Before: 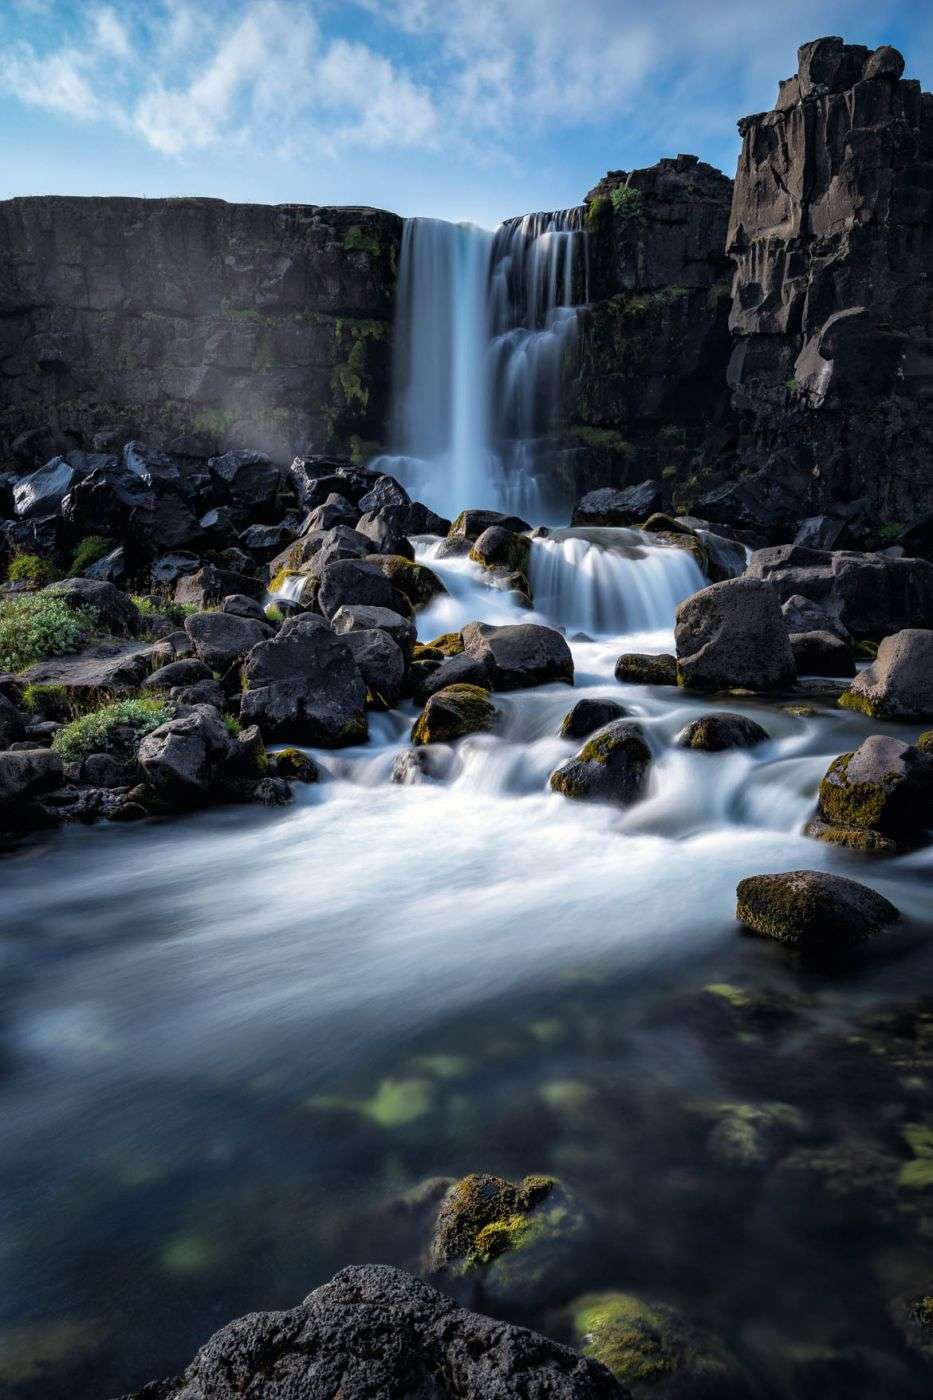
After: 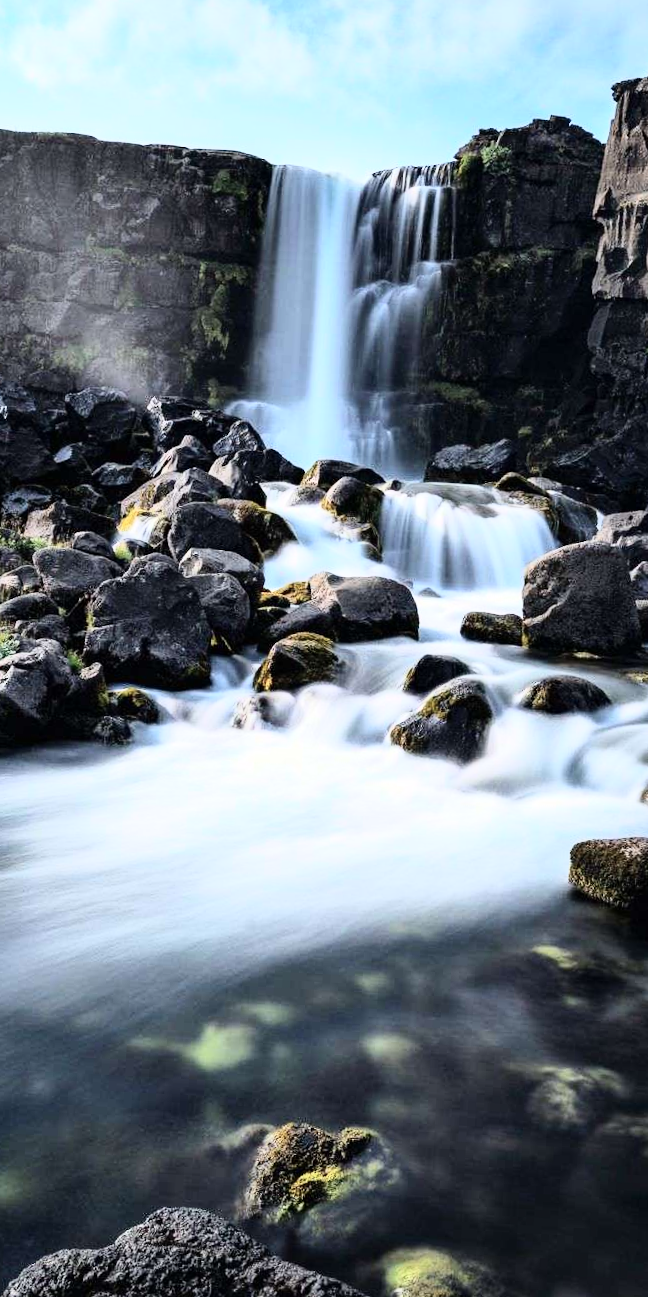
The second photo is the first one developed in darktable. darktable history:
tone curve: curves: ch0 [(0, 0) (0.003, 0.003) (0.011, 0.012) (0.025, 0.027) (0.044, 0.048) (0.069, 0.074) (0.1, 0.117) (0.136, 0.177) (0.177, 0.246) (0.224, 0.324) (0.277, 0.422) (0.335, 0.531) (0.399, 0.633) (0.468, 0.733) (0.543, 0.824) (0.623, 0.895) (0.709, 0.938) (0.801, 0.961) (0.898, 0.98) (1, 1)], color space Lab, independent channels, preserve colors none
crop and rotate: angle -3.04°, left 14.127%, top 0.023%, right 10.893%, bottom 0.048%
contrast brightness saturation: contrast 0.047
